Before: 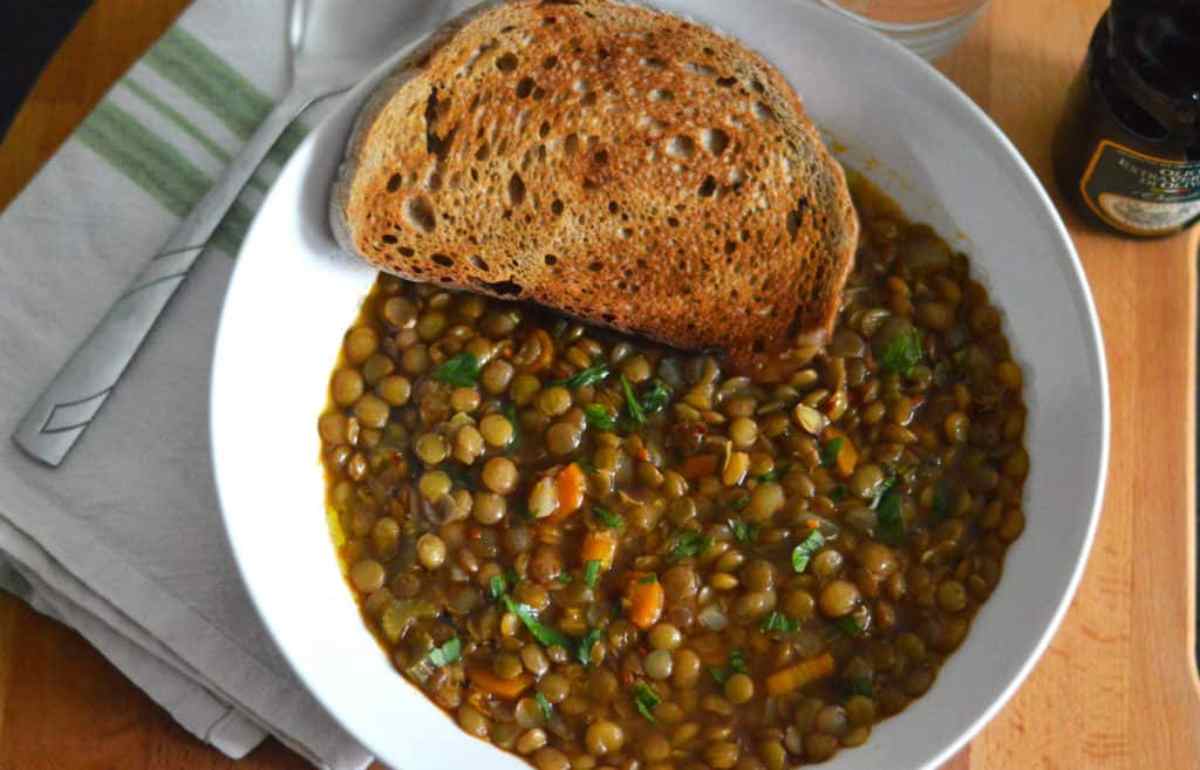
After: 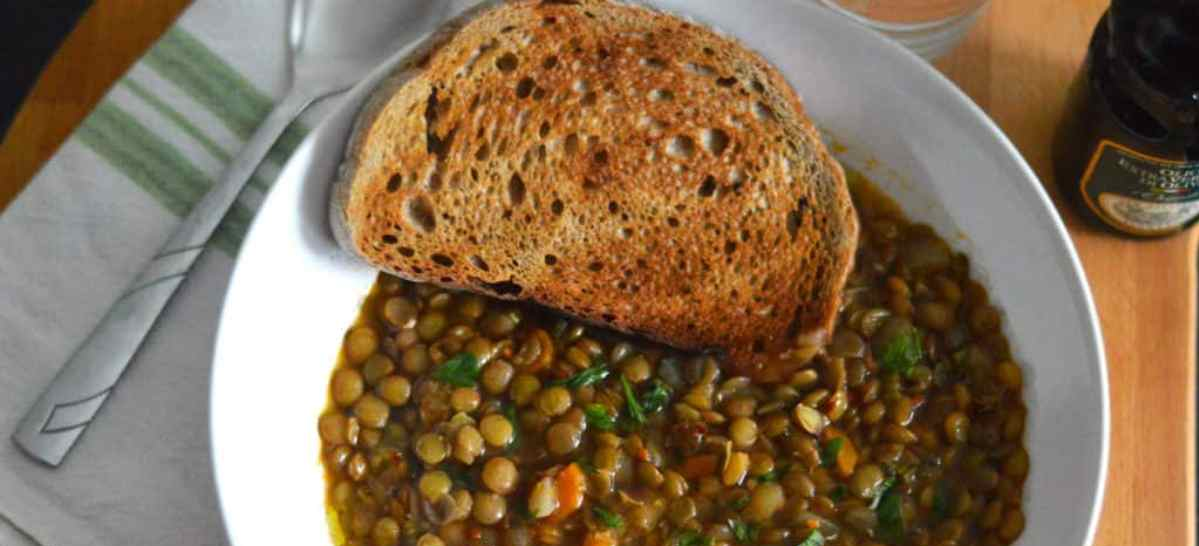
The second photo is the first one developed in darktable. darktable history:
crop: bottom 29.078%
